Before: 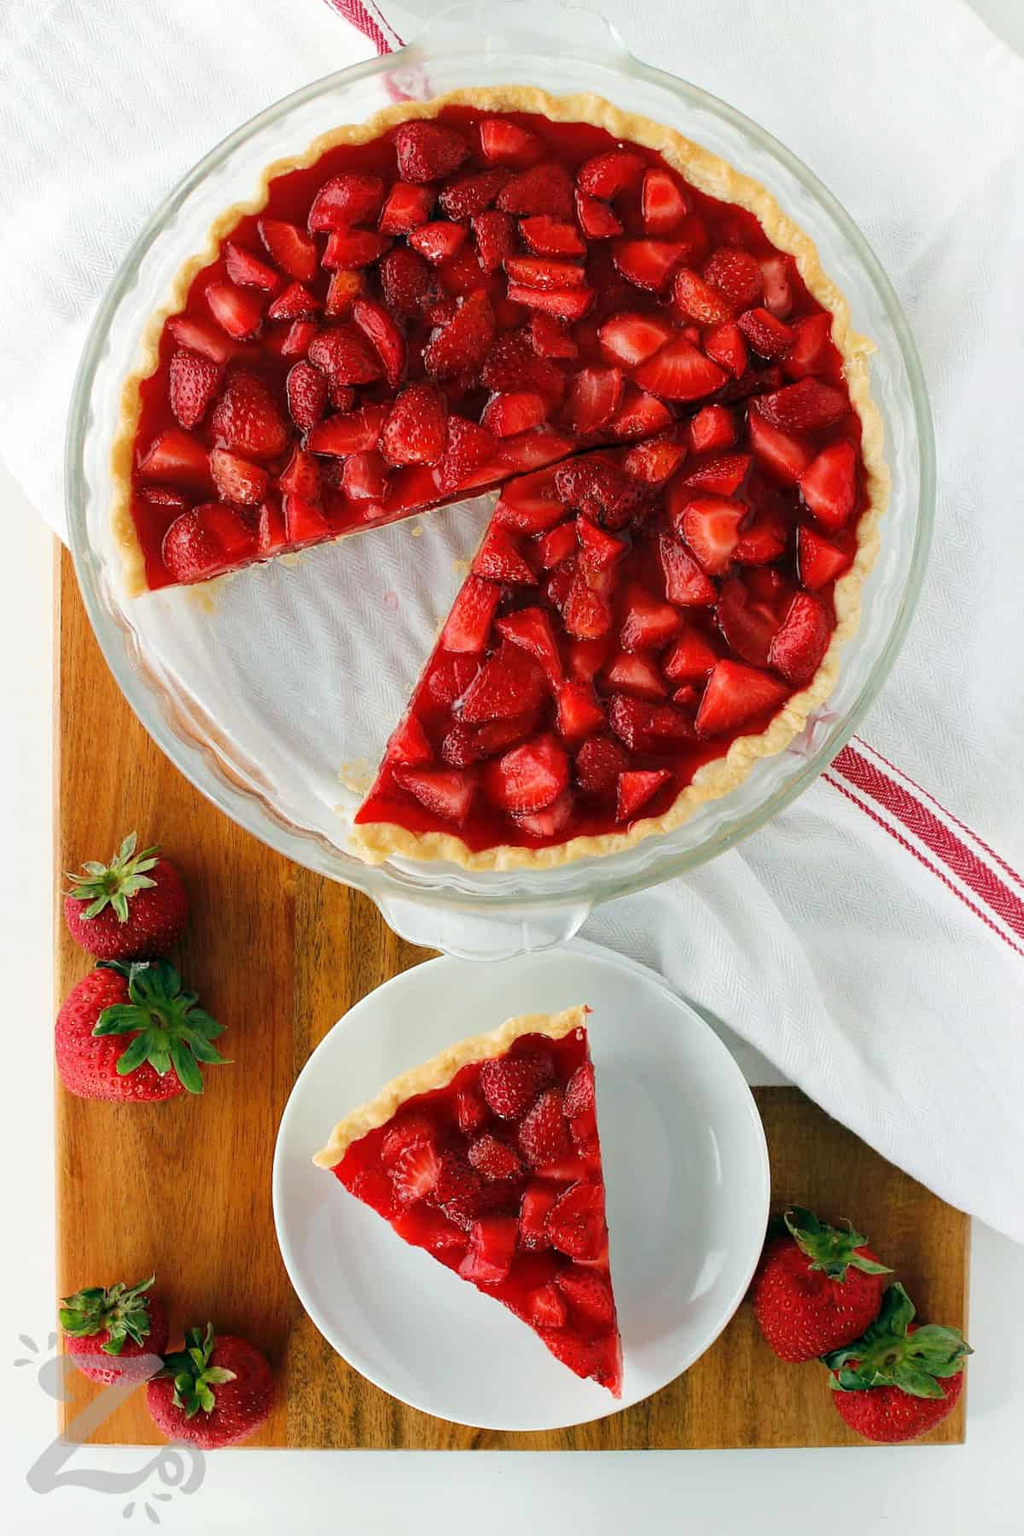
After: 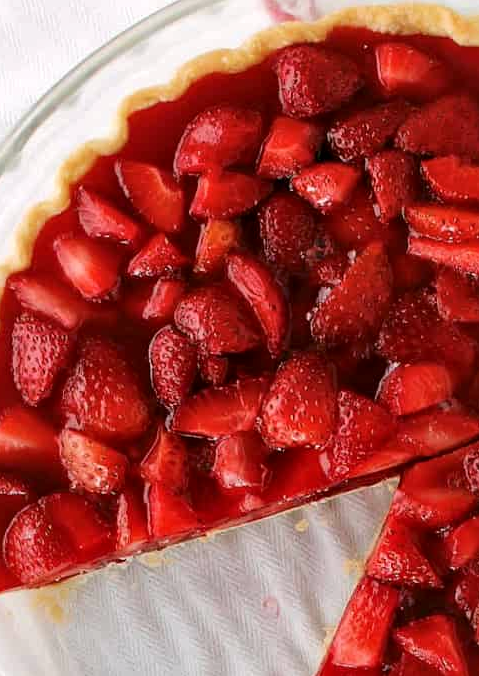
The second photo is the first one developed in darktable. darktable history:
local contrast: mode bilateral grid, contrast 21, coarseness 50, detail 128%, midtone range 0.2
crop: left 15.642%, top 5.443%, right 44.37%, bottom 56.965%
color correction: highlights a* 2.95, highlights b* -1.3, shadows a* -0.102, shadows b* 2.16, saturation 0.979
